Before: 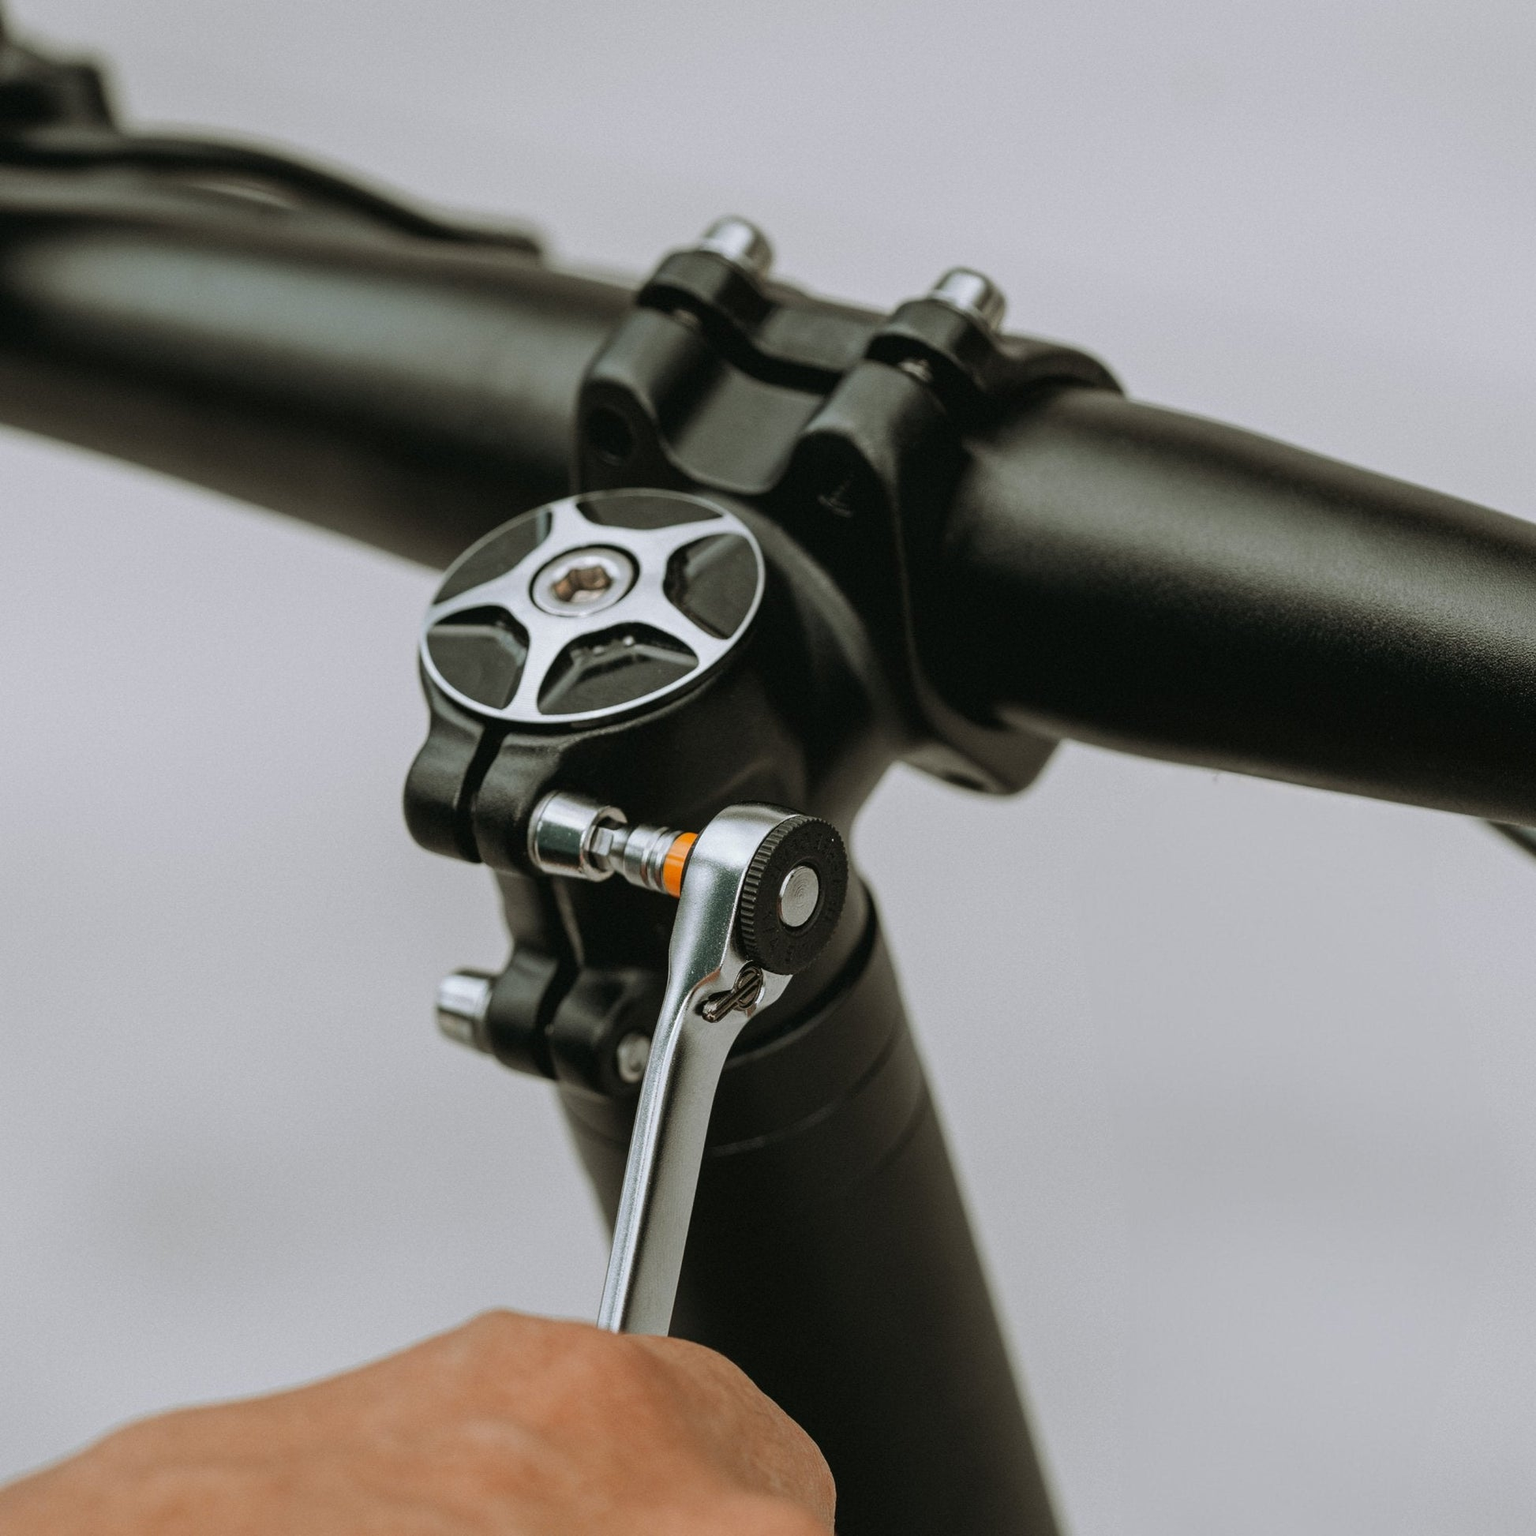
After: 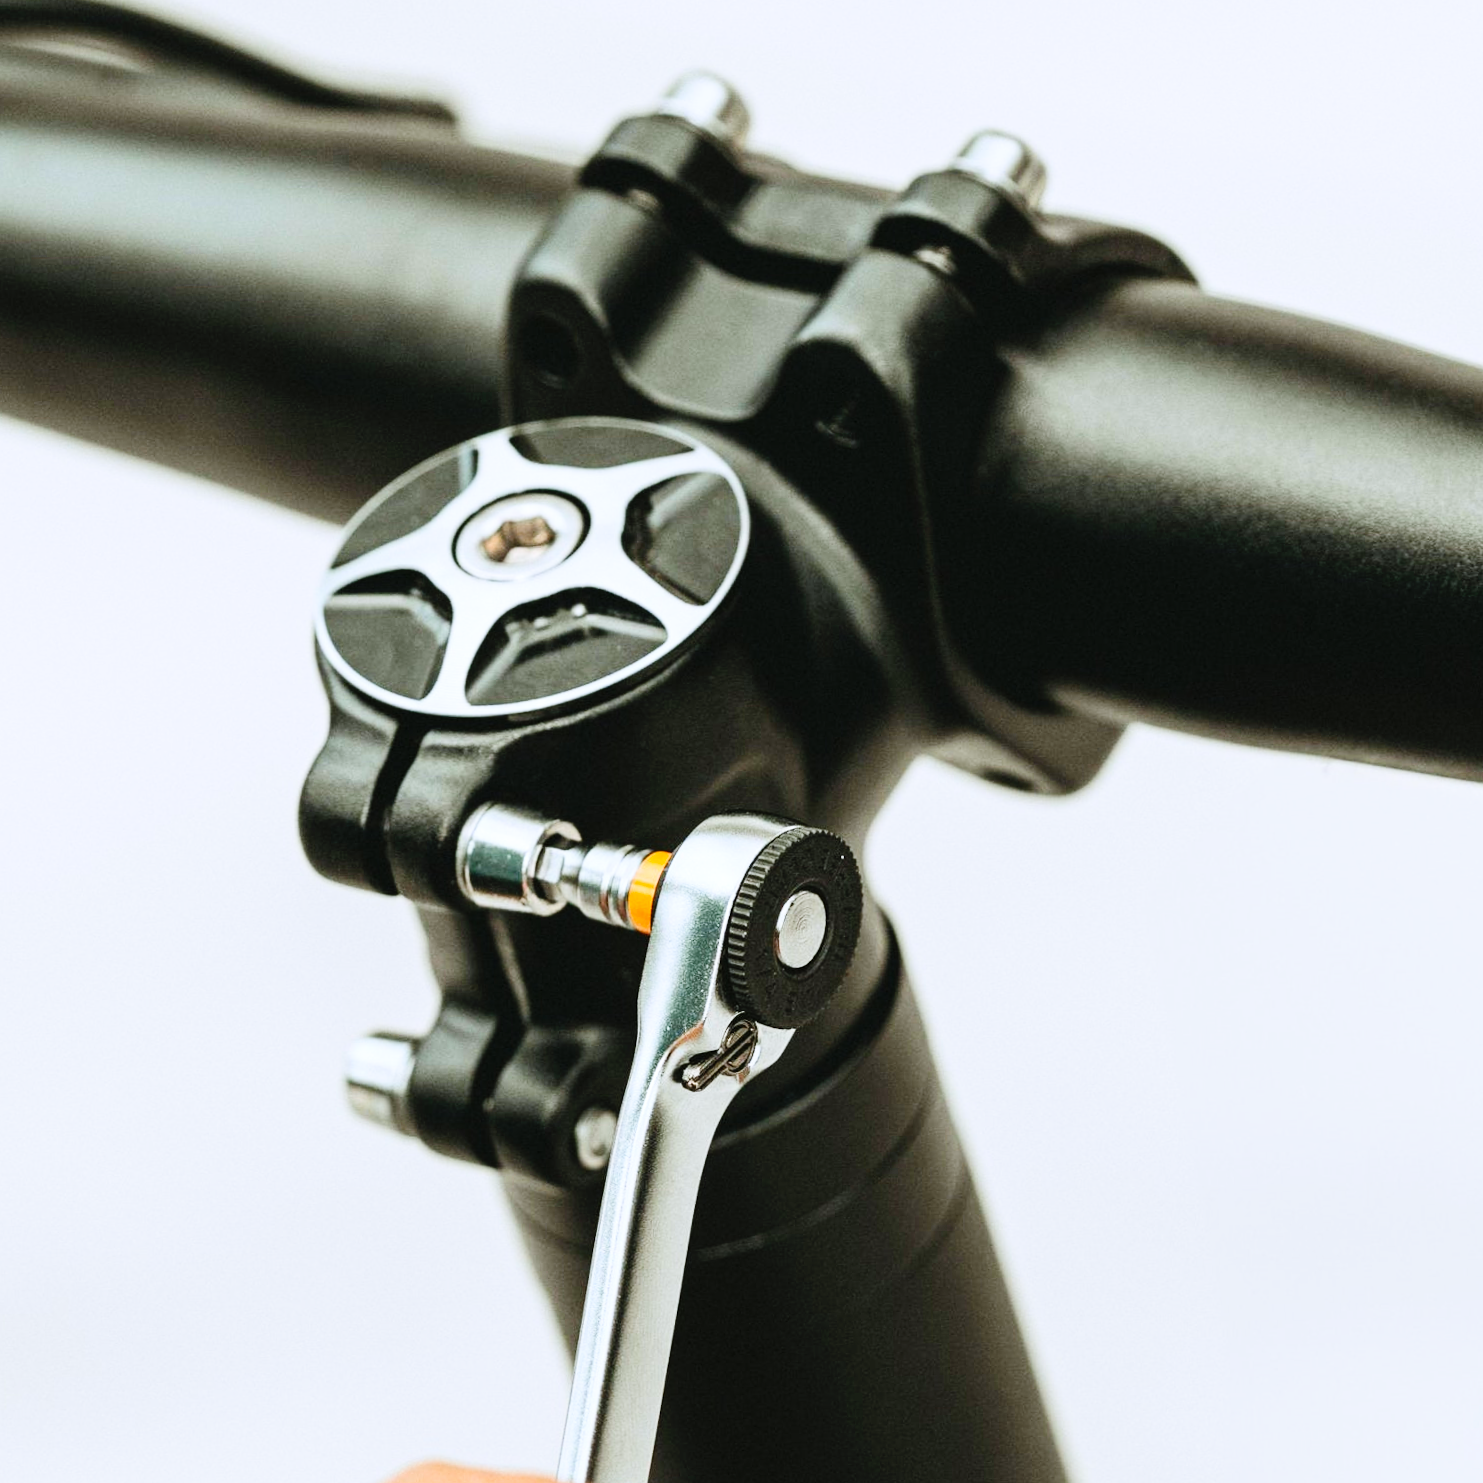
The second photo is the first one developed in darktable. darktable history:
contrast brightness saturation: contrast 0.2, brightness 0.16, saturation 0.22
crop and rotate: left 11.831%, top 11.346%, right 13.429%, bottom 13.899%
base curve: curves: ch0 [(0, 0) (0.008, 0.007) (0.022, 0.029) (0.048, 0.089) (0.092, 0.197) (0.191, 0.399) (0.275, 0.534) (0.357, 0.65) (0.477, 0.78) (0.542, 0.833) (0.799, 0.973) (1, 1)], preserve colors none
white balance: red 0.976, blue 1.04
rotate and perspective: rotation -1.17°, automatic cropping off
